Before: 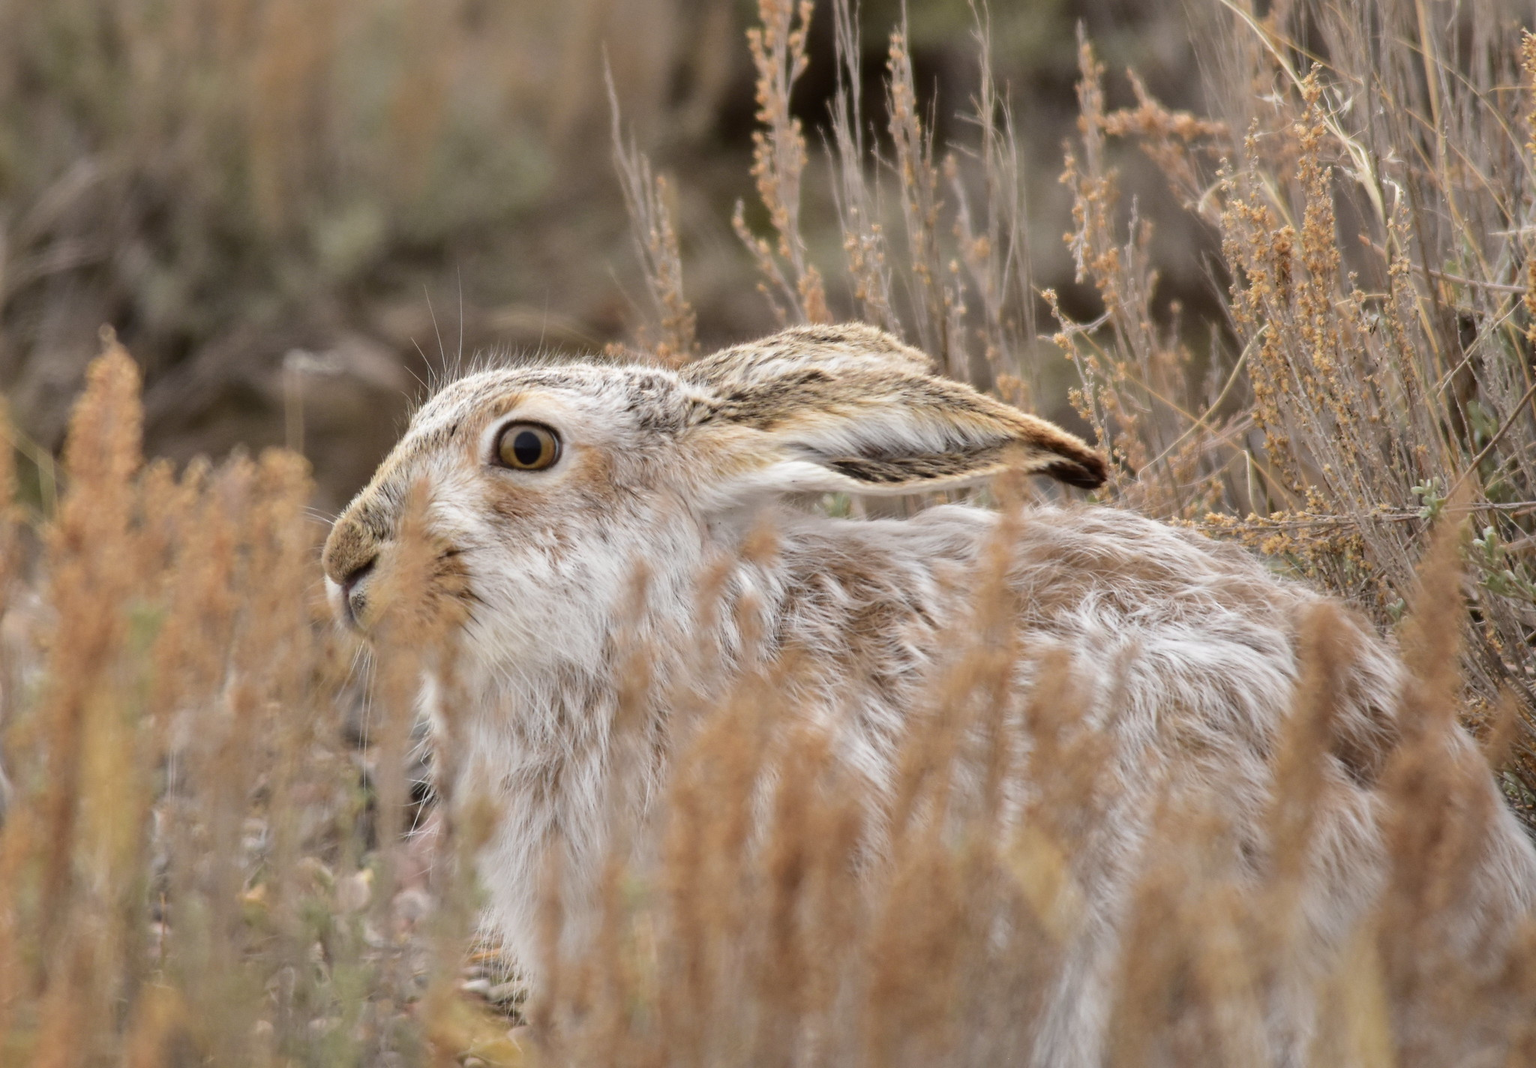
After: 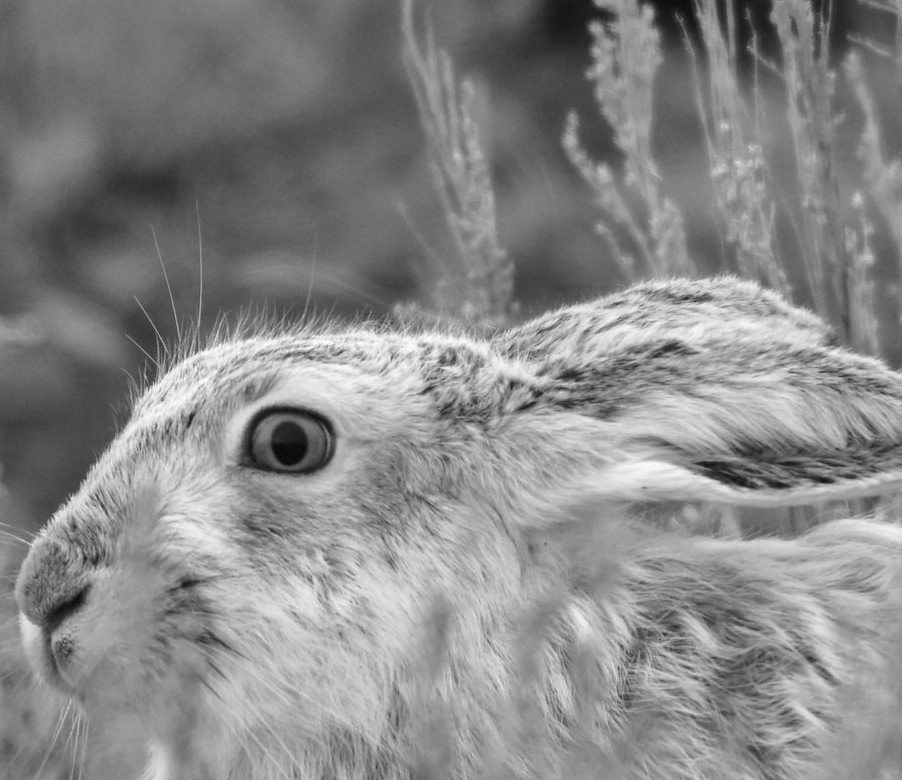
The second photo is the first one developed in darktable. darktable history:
local contrast: highlights 100%, shadows 100%, detail 120%, midtone range 0.2
crop: left 20.248%, top 10.86%, right 35.675%, bottom 34.321%
color correction: highlights a* 15.46, highlights b* -20.56
color balance: mode lift, gamma, gain (sRGB), lift [1, 1, 1.022, 1.026]
monochrome: a 32, b 64, size 2.3
